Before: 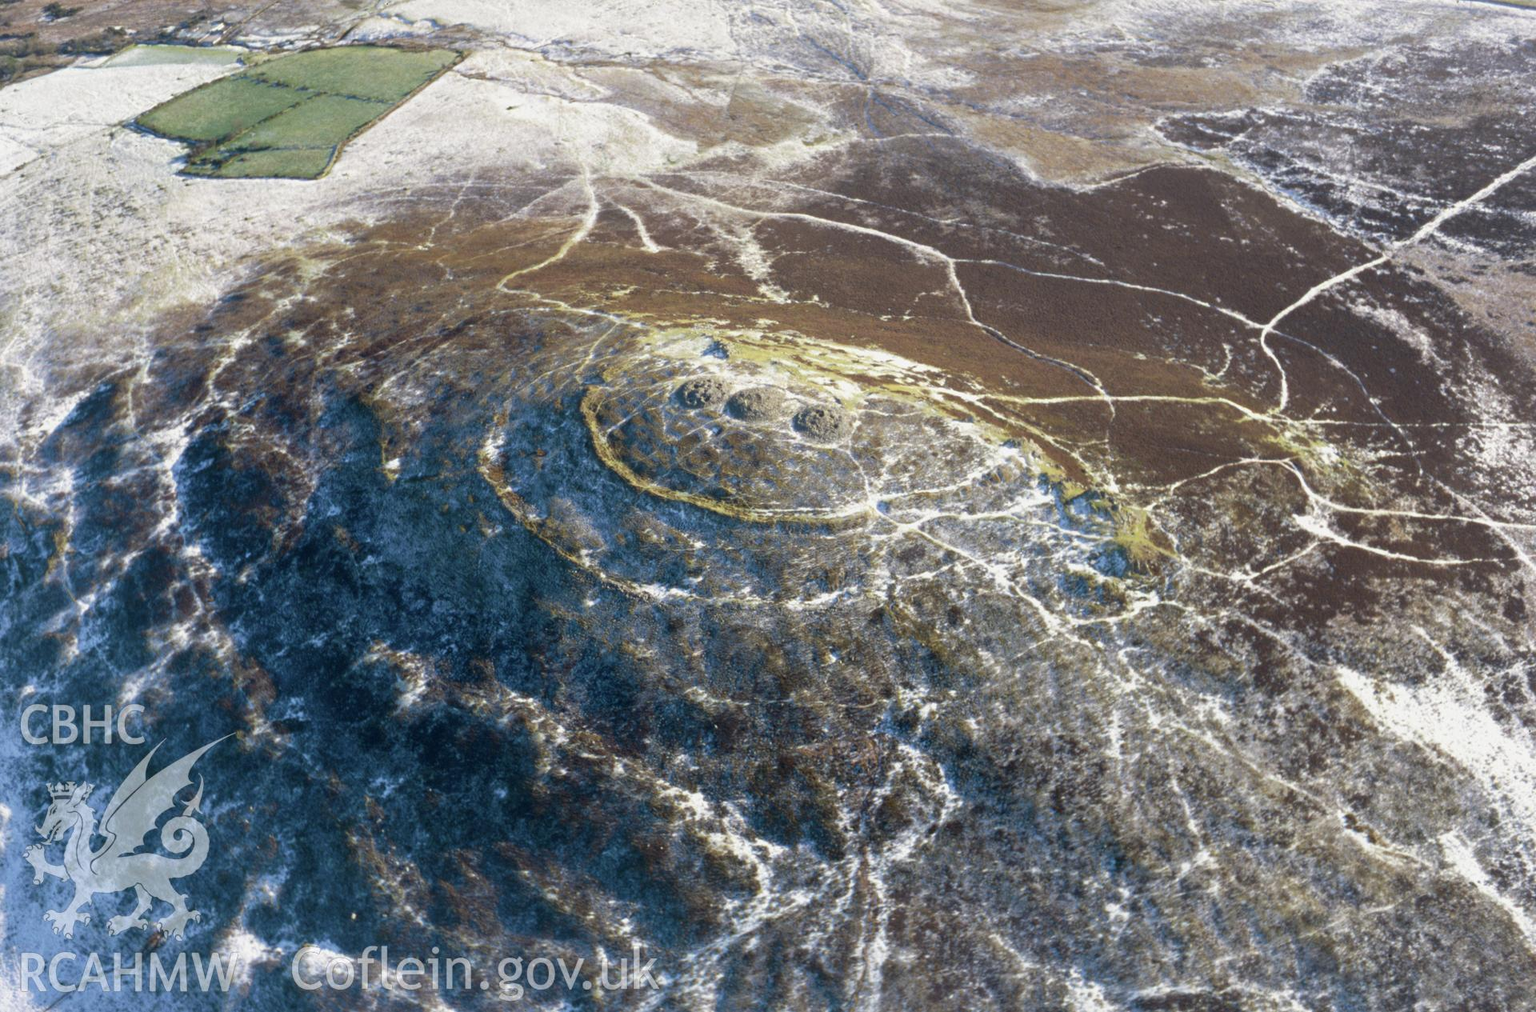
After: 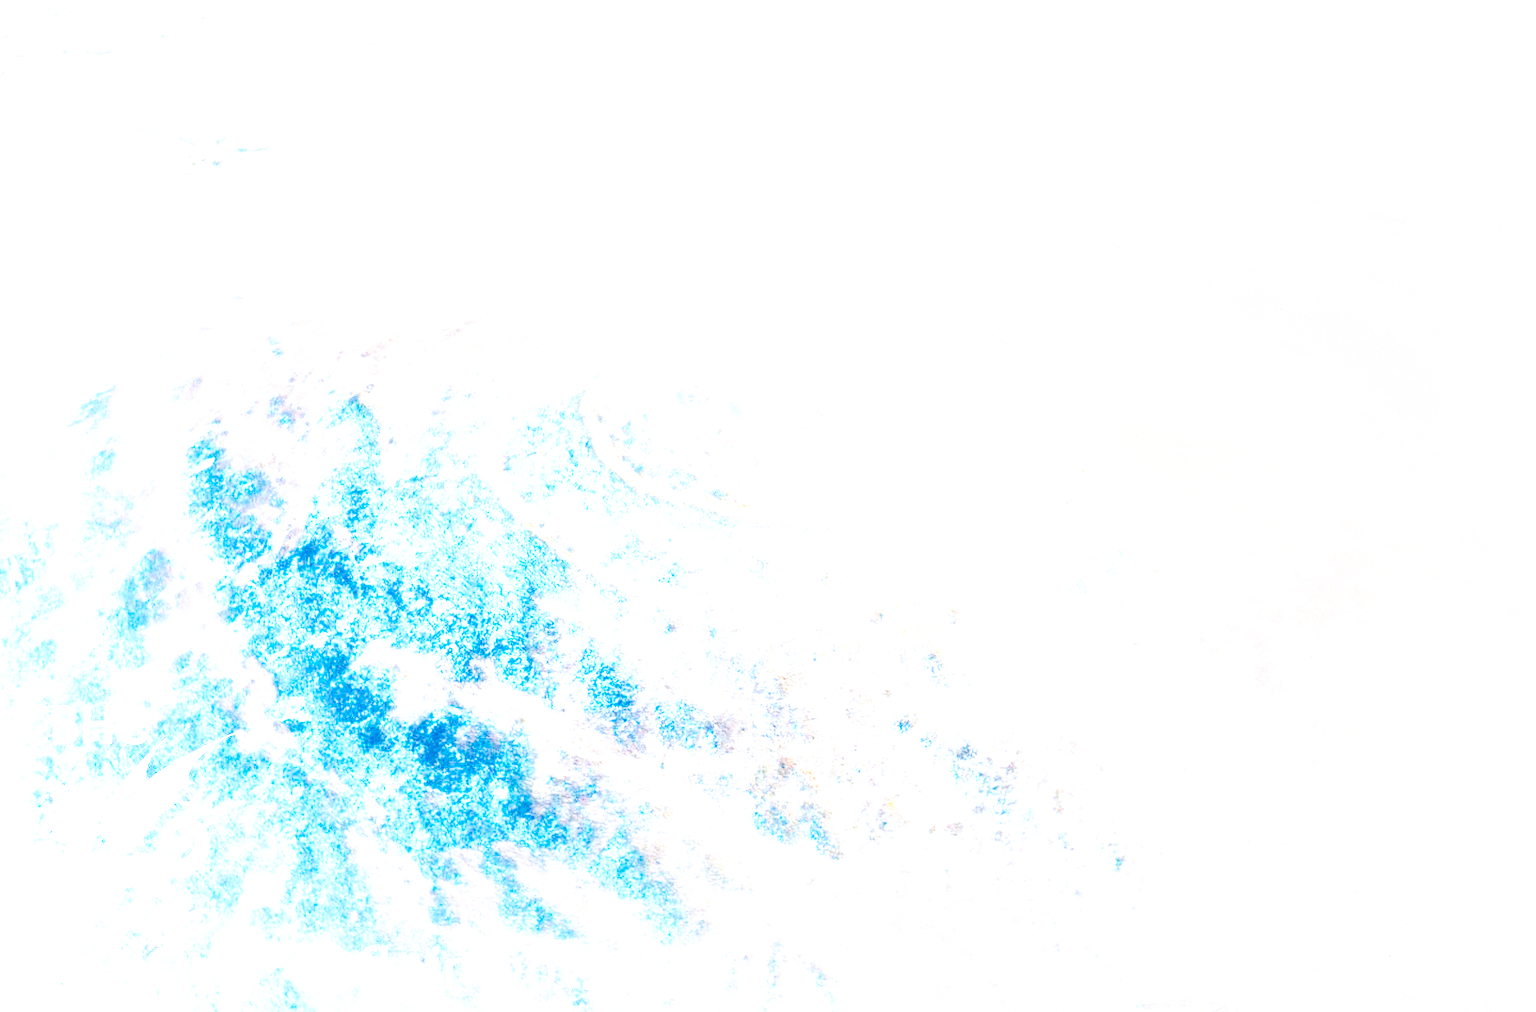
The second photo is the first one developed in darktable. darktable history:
base curve: curves: ch0 [(0, 0) (0.007, 0.004) (0.027, 0.03) (0.046, 0.07) (0.207, 0.54) (0.442, 0.872) (0.673, 0.972) (1, 1)], preserve colors none
exposure: black level correction 0, exposure 4.076 EV, compensate exposure bias true, compensate highlight preservation false
